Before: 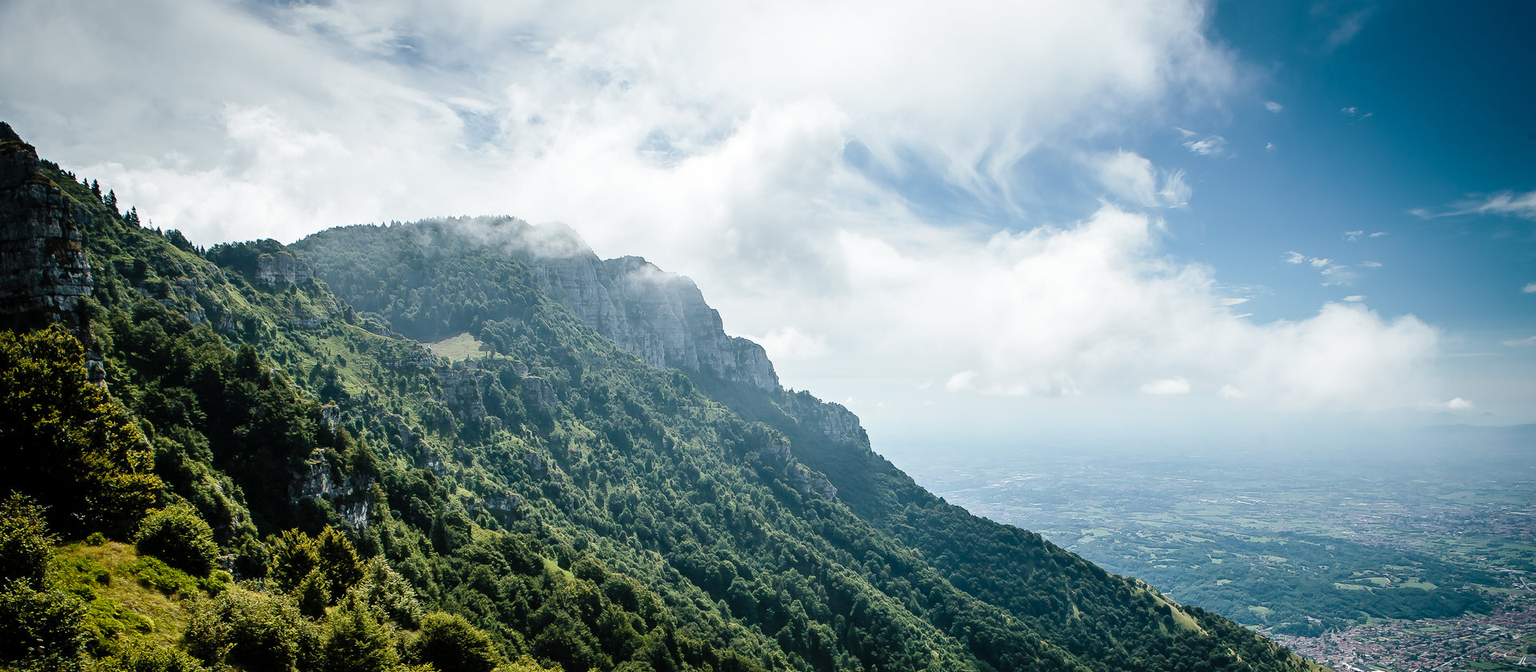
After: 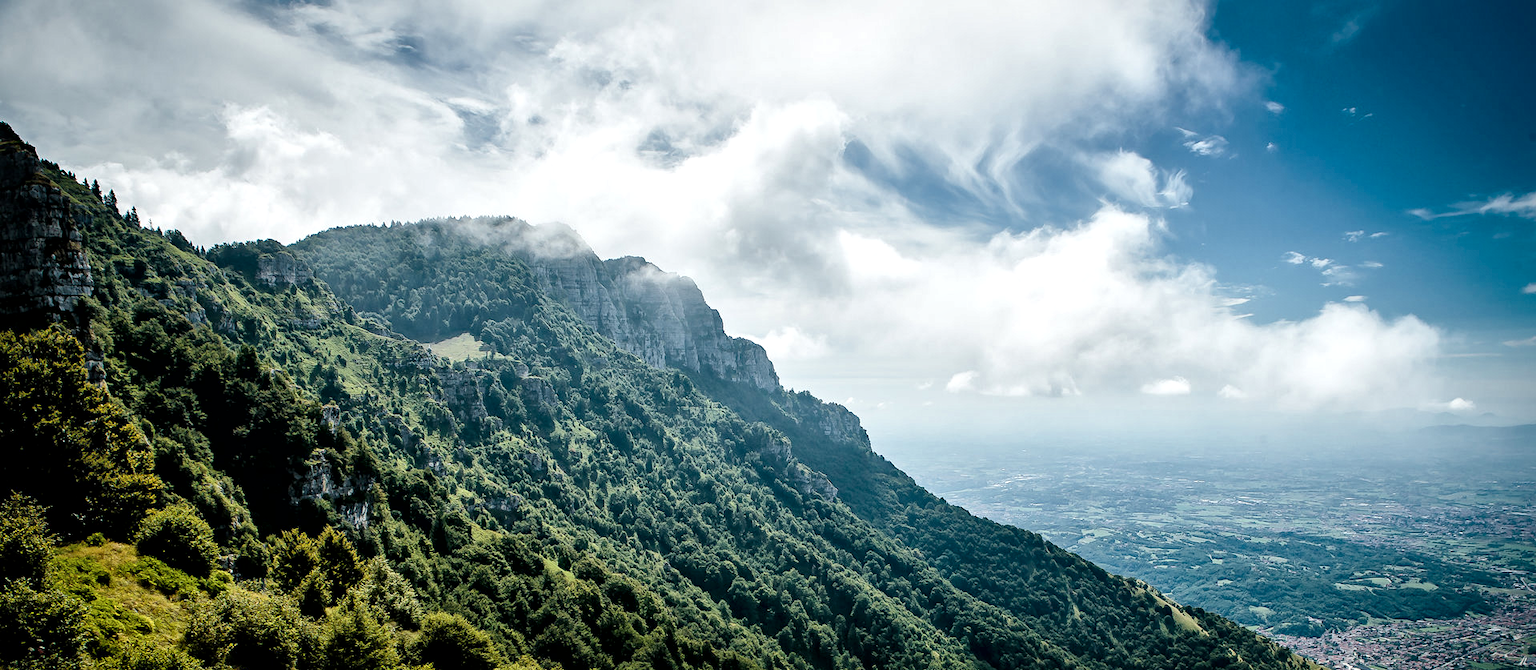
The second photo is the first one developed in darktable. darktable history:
haze removal: strength 0.289, distance 0.249, adaptive false
color balance rgb: perceptual saturation grading › global saturation 0.887%, perceptual brilliance grading › global brilliance 2.177%, perceptual brilliance grading › highlights -3.922%, global vibrance 4.958%, contrast 3.245%
local contrast: mode bilateral grid, contrast 19, coarseness 49, detail 172%, midtone range 0.2
crop: top 0.063%, bottom 0.115%
color zones: curves: ch0 [(0, 0.5) (0.143, 0.5) (0.286, 0.5) (0.429, 0.5) (0.571, 0.5) (0.714, 0.476) (0.857, 0.5) (1, 0.5)]; ch2 [(0, 0.5) (0.143, 0.5) (0.286, 0.5) (0.429, 0.5) (0.571, 0.5) (0.714, 0.487) (0.857, 0.5) (1, 0.5)]
